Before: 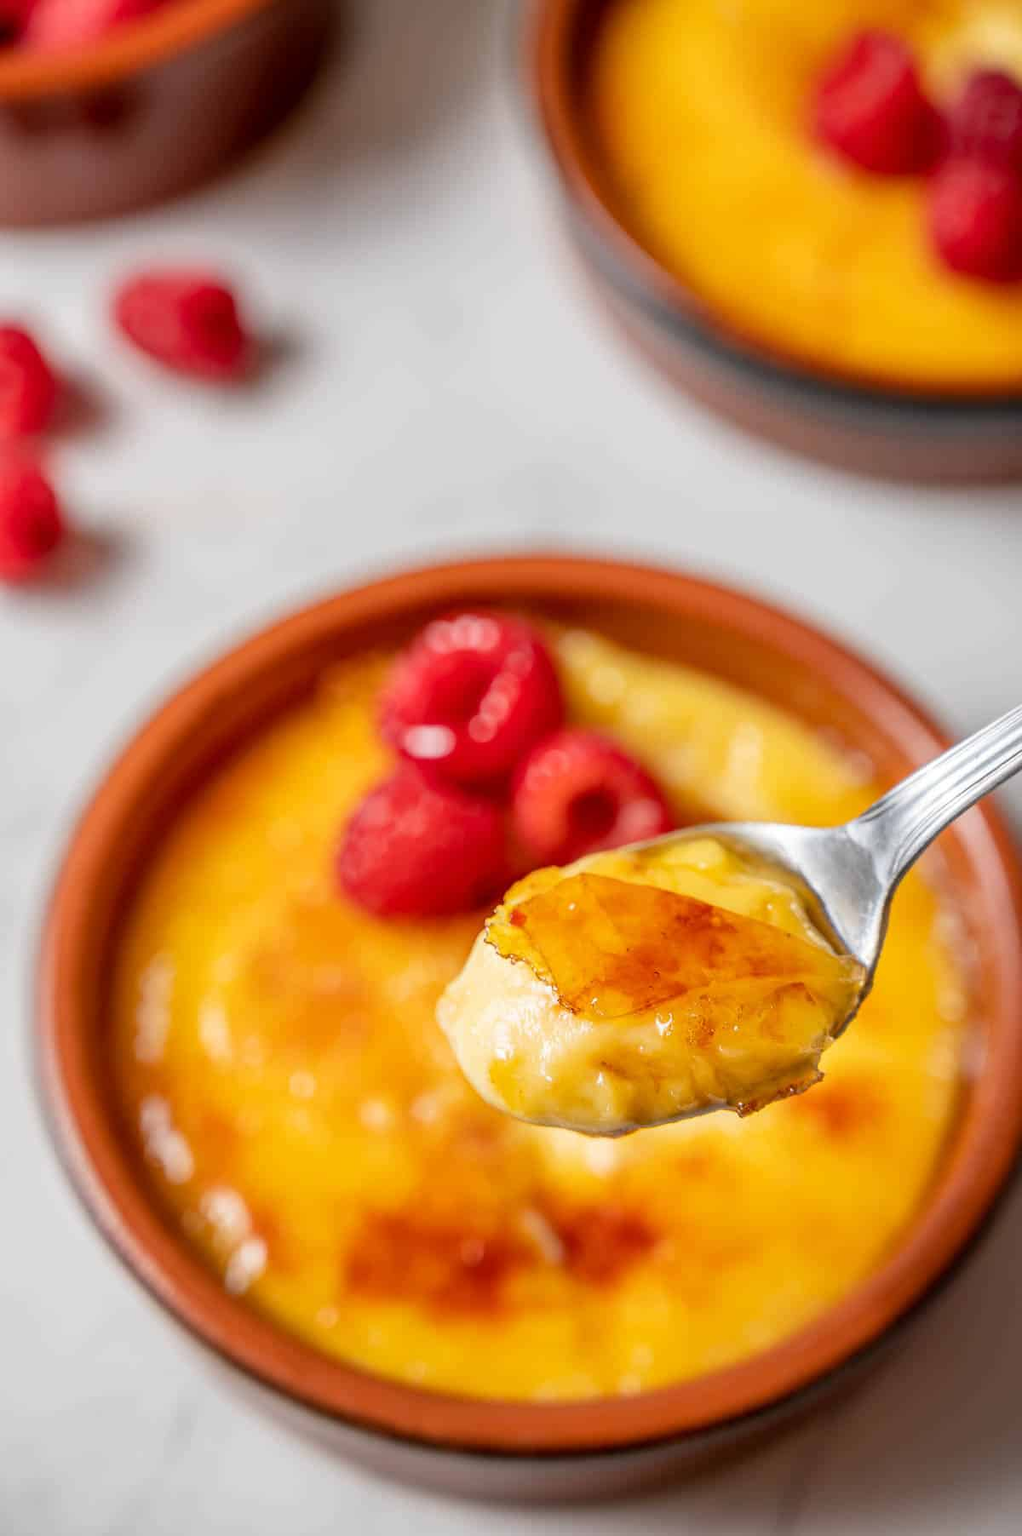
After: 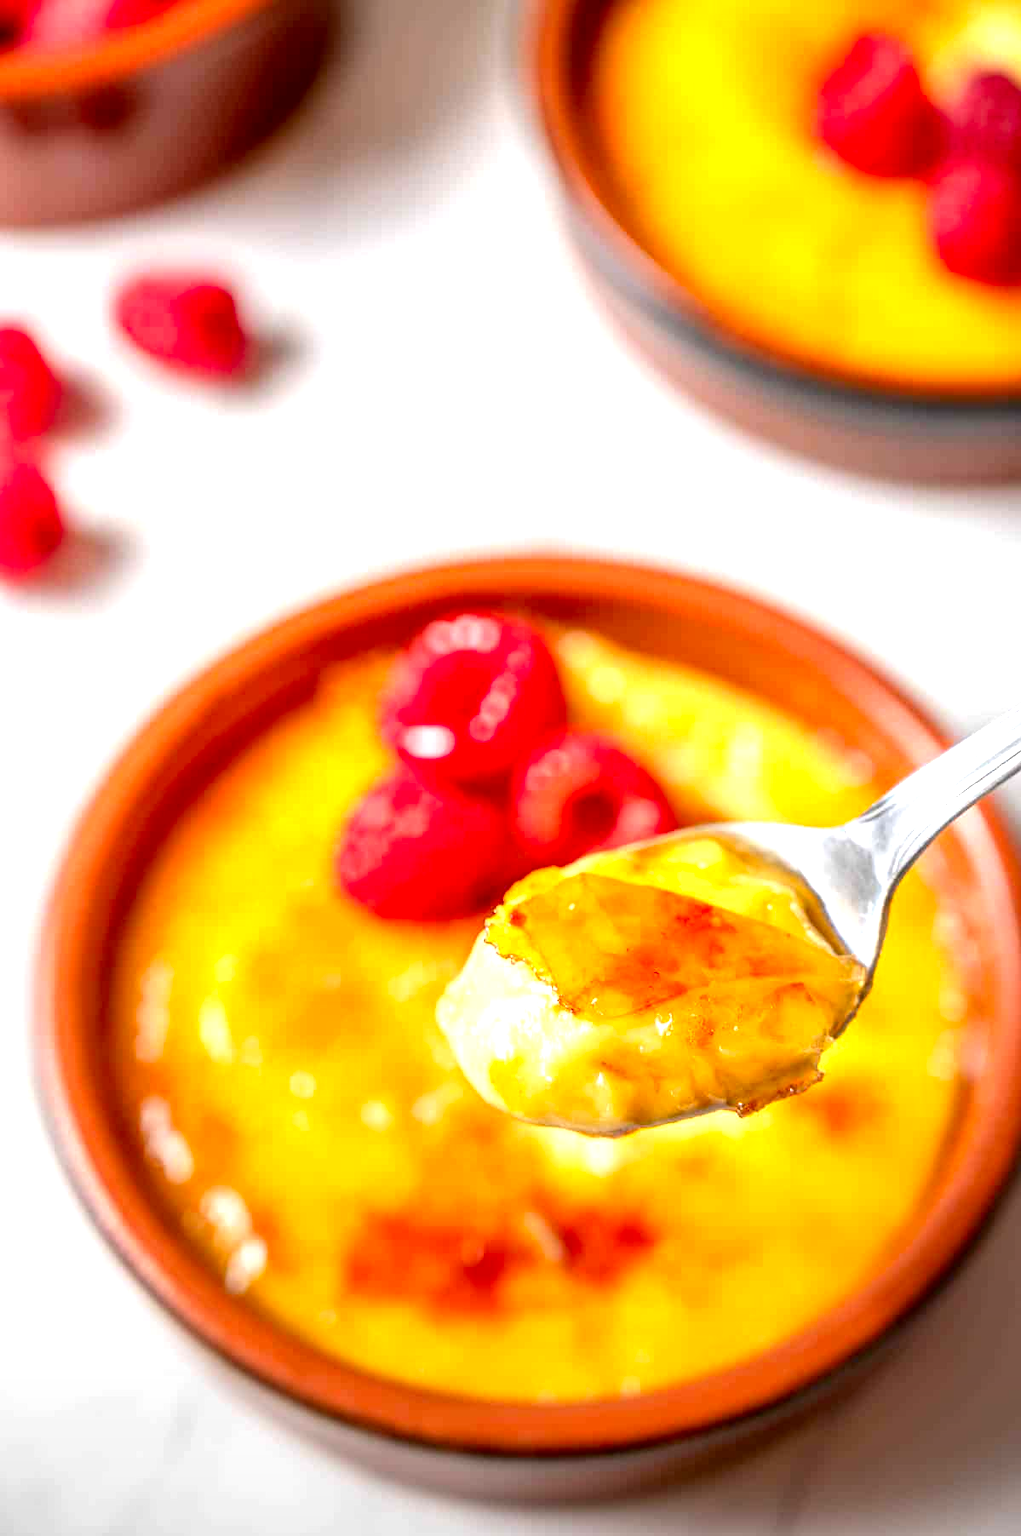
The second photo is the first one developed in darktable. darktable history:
contrast brightness saturation: saturation 0.13
exposure: black level correction 0.001, exposure 1 EV, compensate highlight preservation false
graduated density: rotation -180°, offset 24.95
